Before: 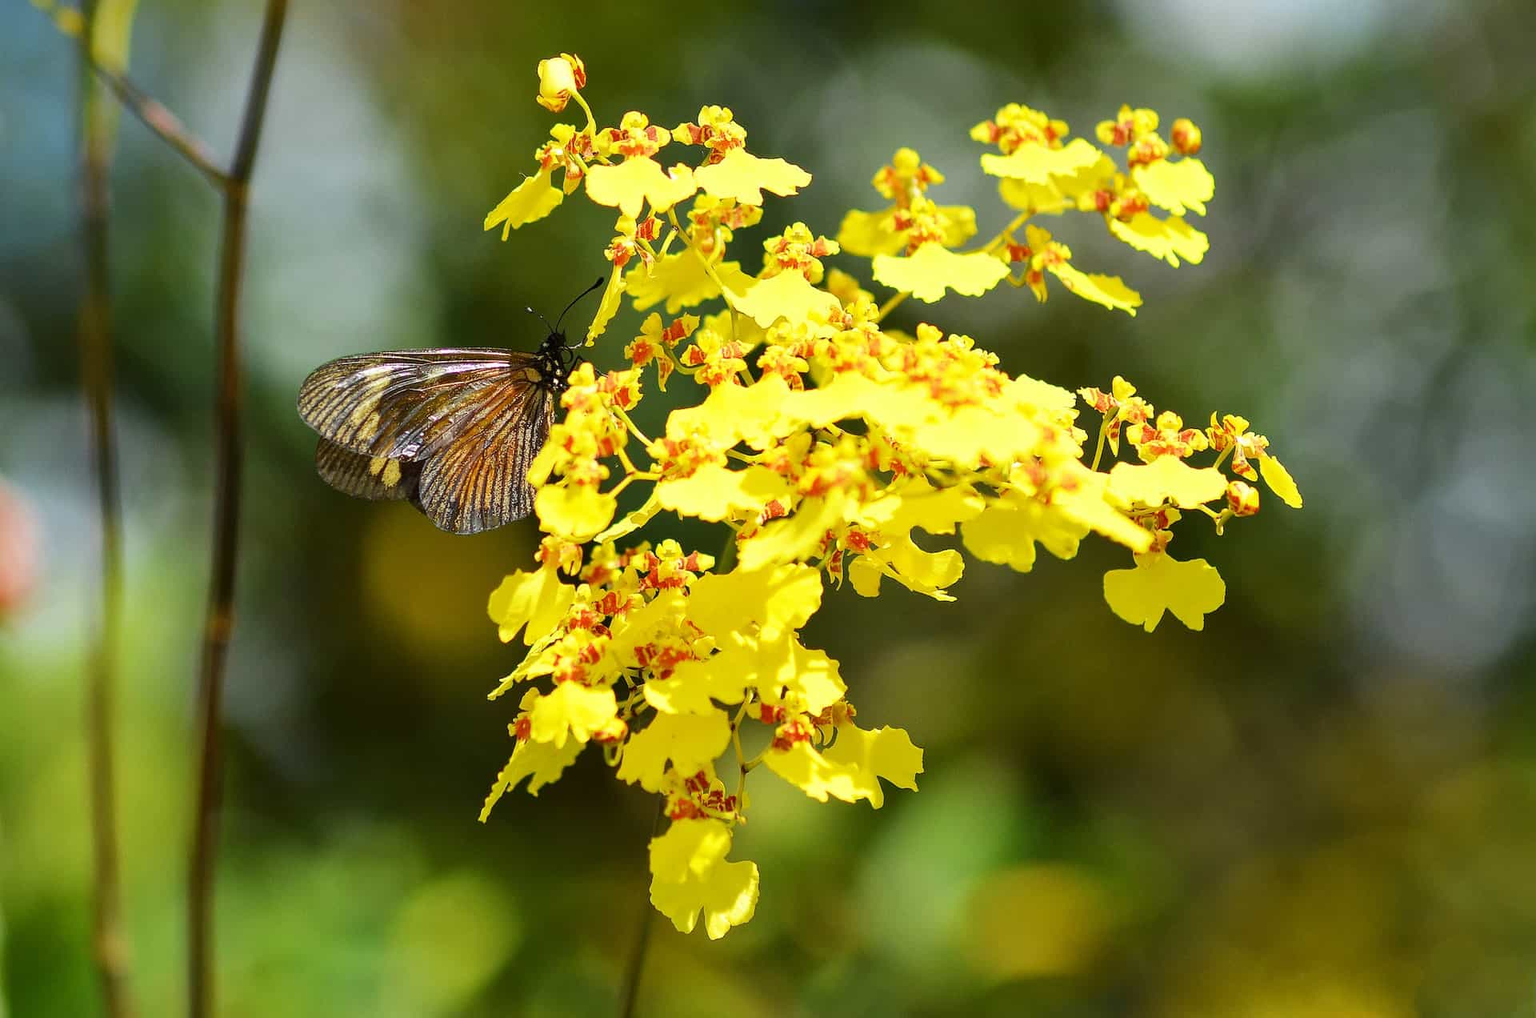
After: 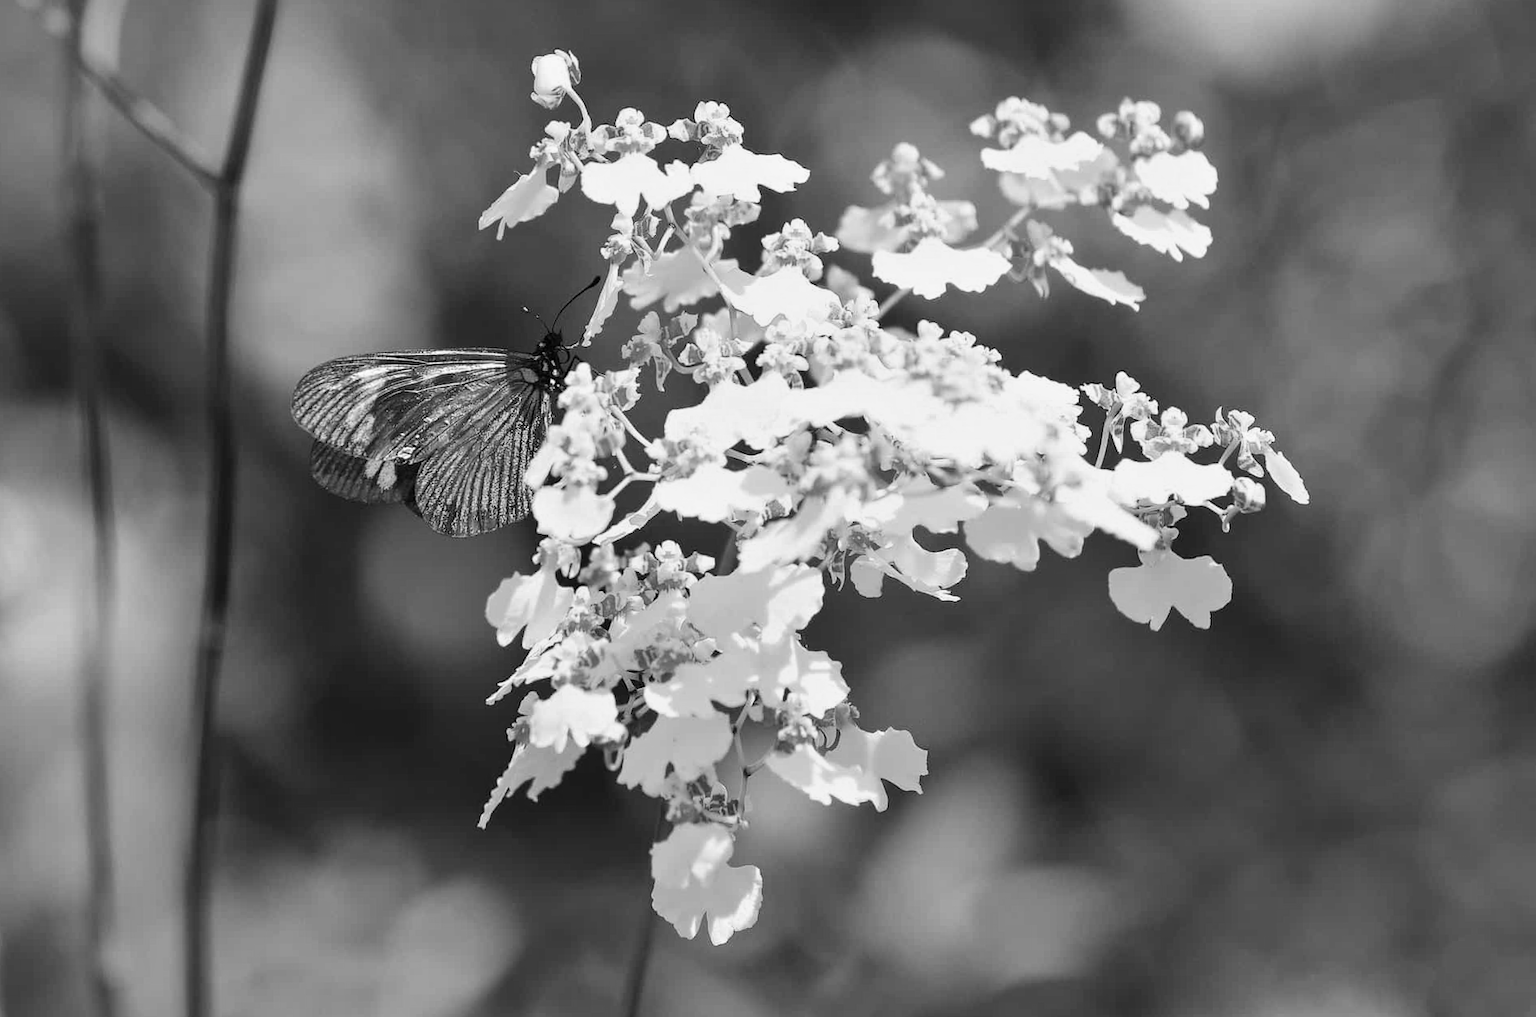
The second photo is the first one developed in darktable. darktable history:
monochrome: on, module defaults
rotate and perspective: rotation -0.45°, automatic cropping original format, crop left 0.008, crop right 0.992, crop top 0.012, crop bottom 0.988
